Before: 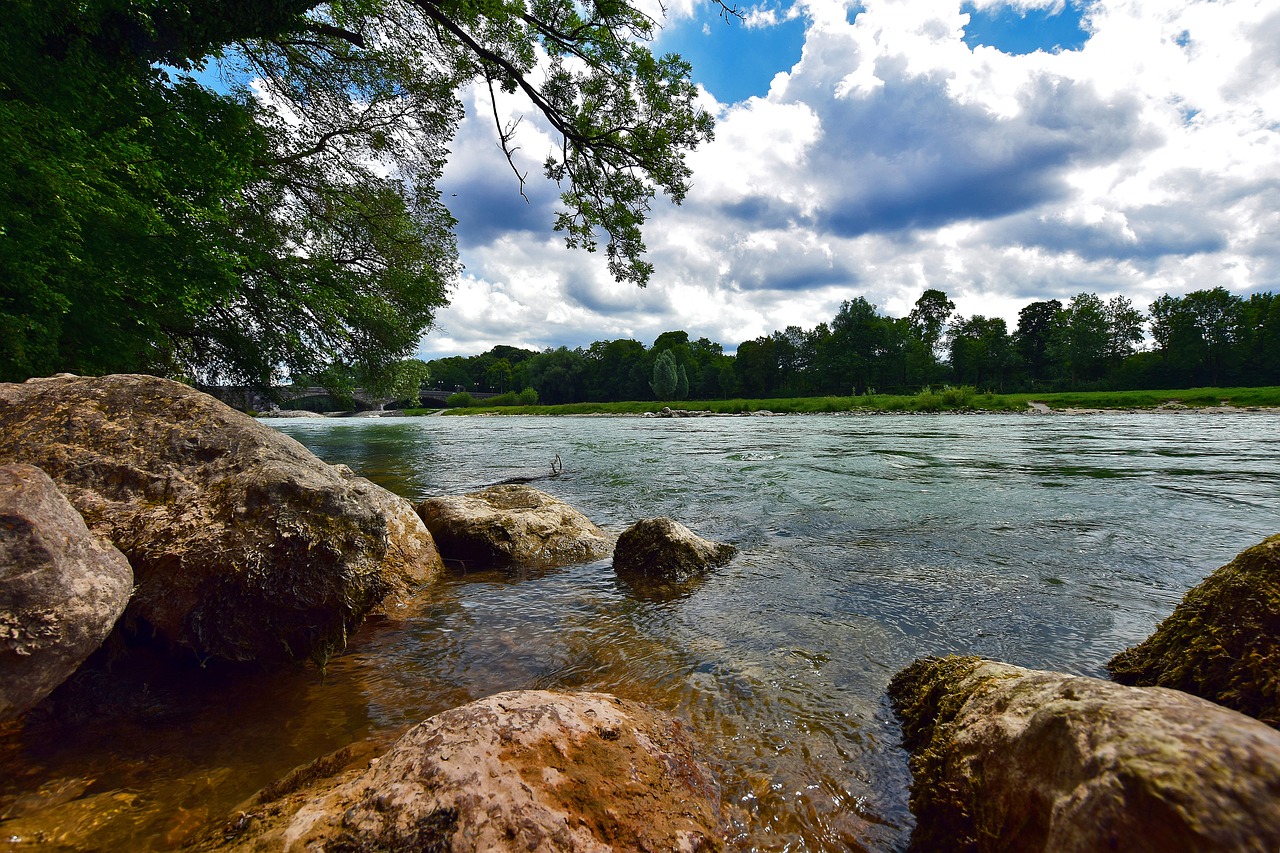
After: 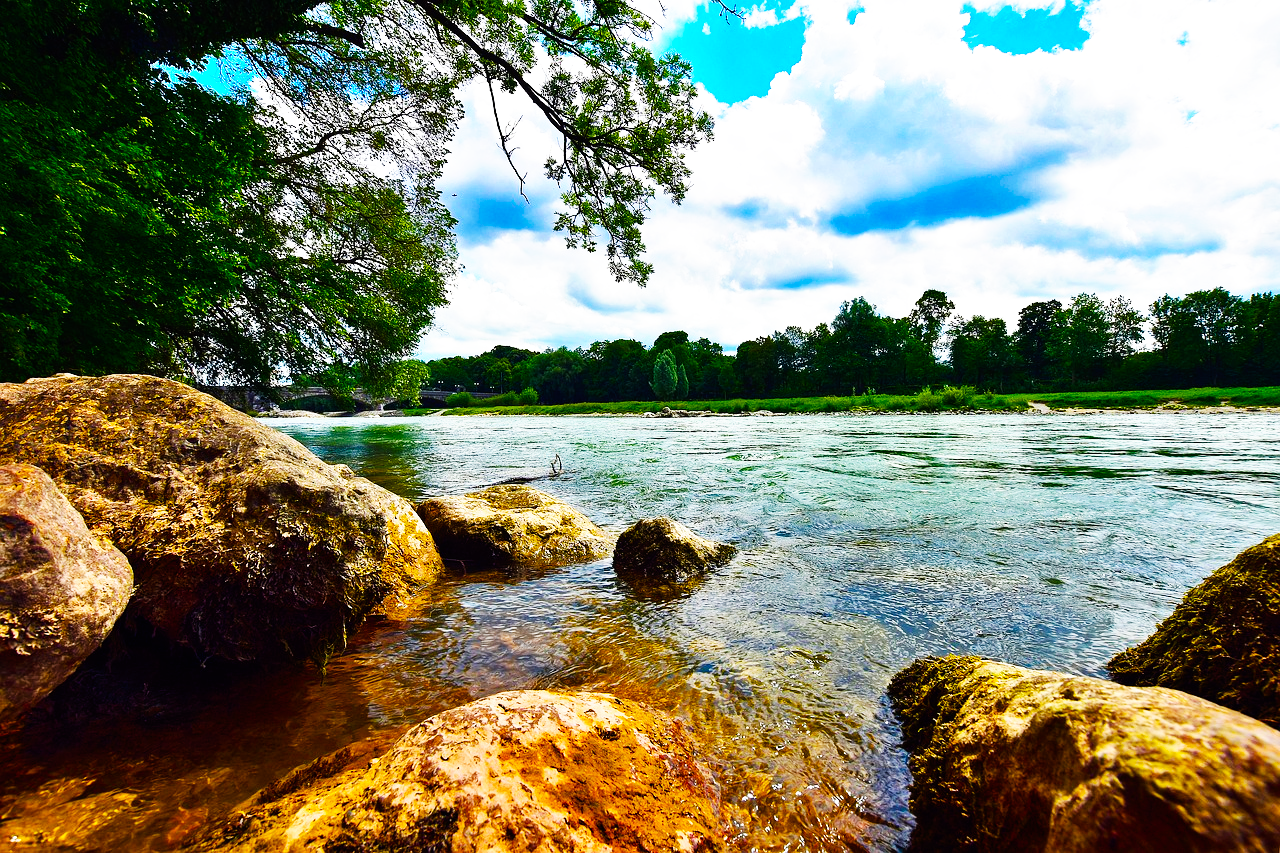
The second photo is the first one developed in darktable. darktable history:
base curve: curves: ch0 [(0, 0) (0.007, 0.004) (0.027, 0.03) (0.046, 0.07) (0.207, 0.54) (0.442, 0.872) (0.673, 0.972) (1, 1)], preserve colors none
color balance rgb: linear chroma grading › shadows -39.425%, linear chroma grading › highlights 39.164%, linear chroma grading › global chroma 45.182%, linear chroma grading › mid-tones -29.795%, perceptual saturation grading › global saturation 20%, perceptual saturation grading › highlights -25.577%, perceptual saturation grading › shadows 24.022%, global vibrance 9.214%
